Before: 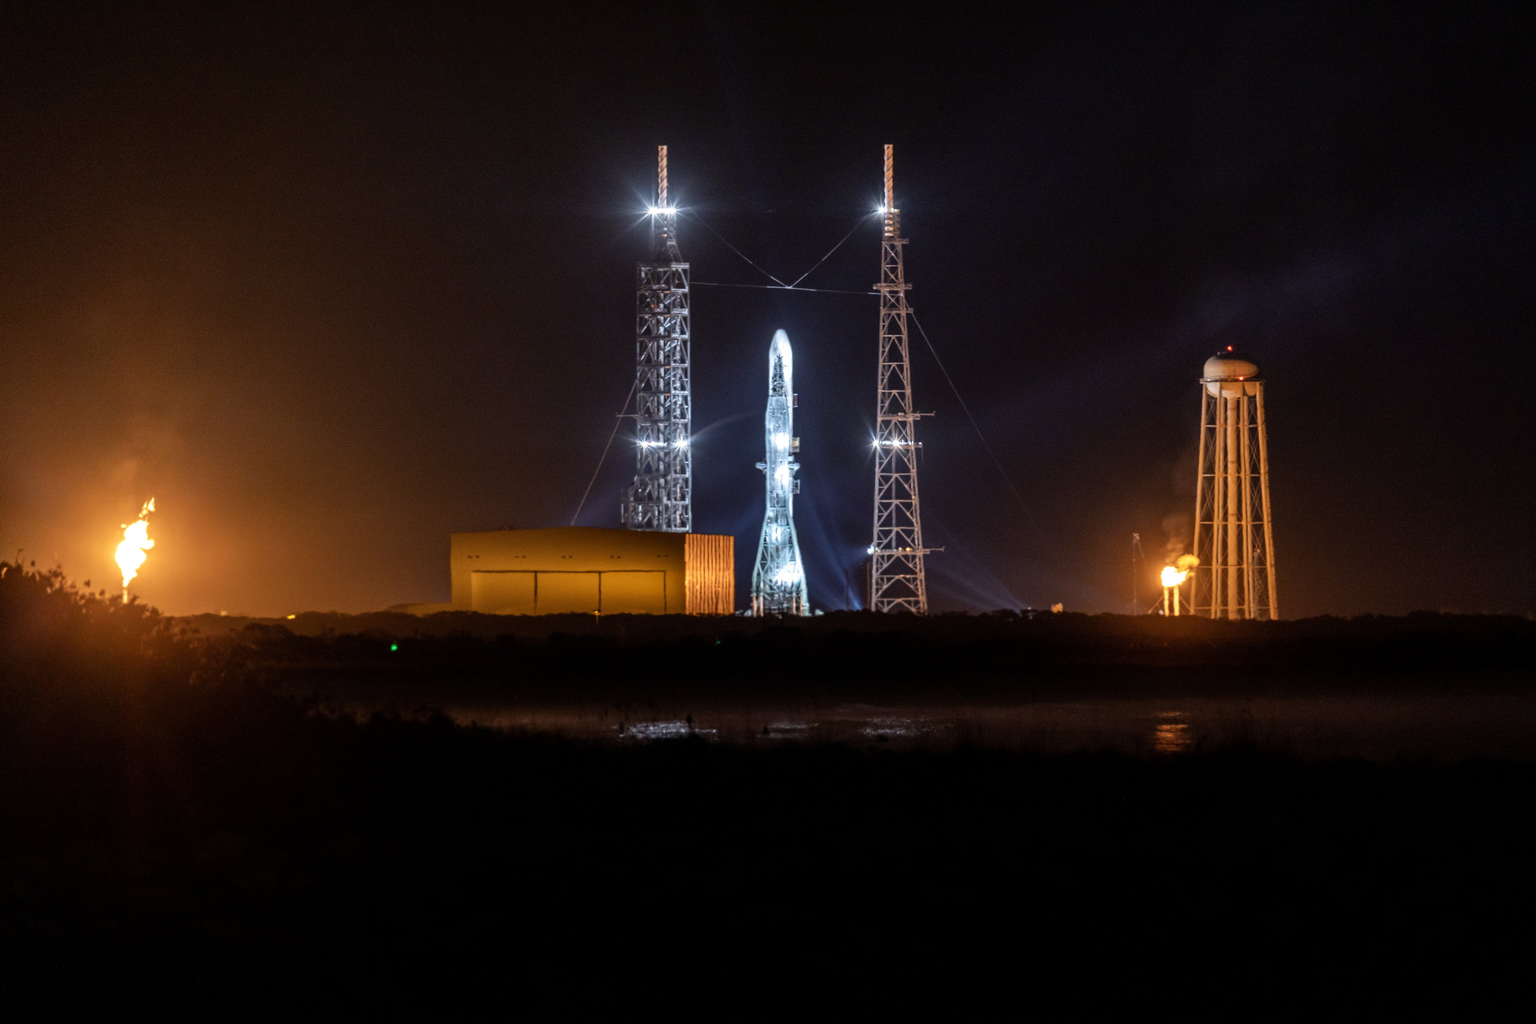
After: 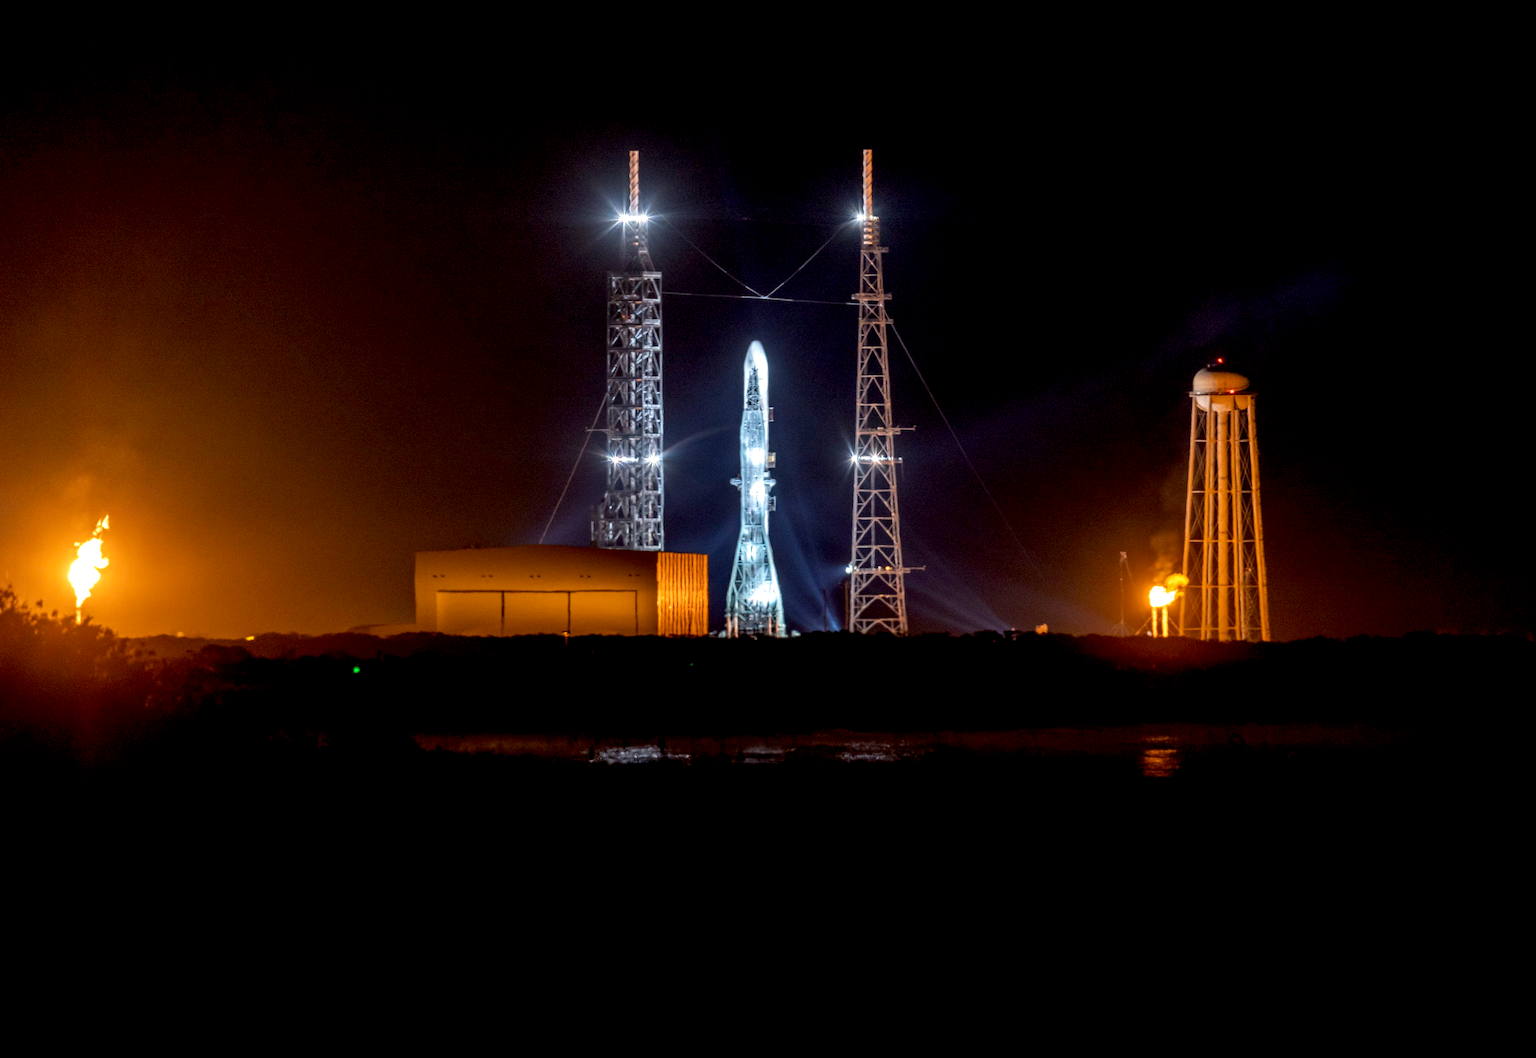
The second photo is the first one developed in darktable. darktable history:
exposure: black level correction 0.009, exposure 0.119 EV, compensate highlight preservation false
crop and rotate: left 3.238%
color correction: highlights b* 3
